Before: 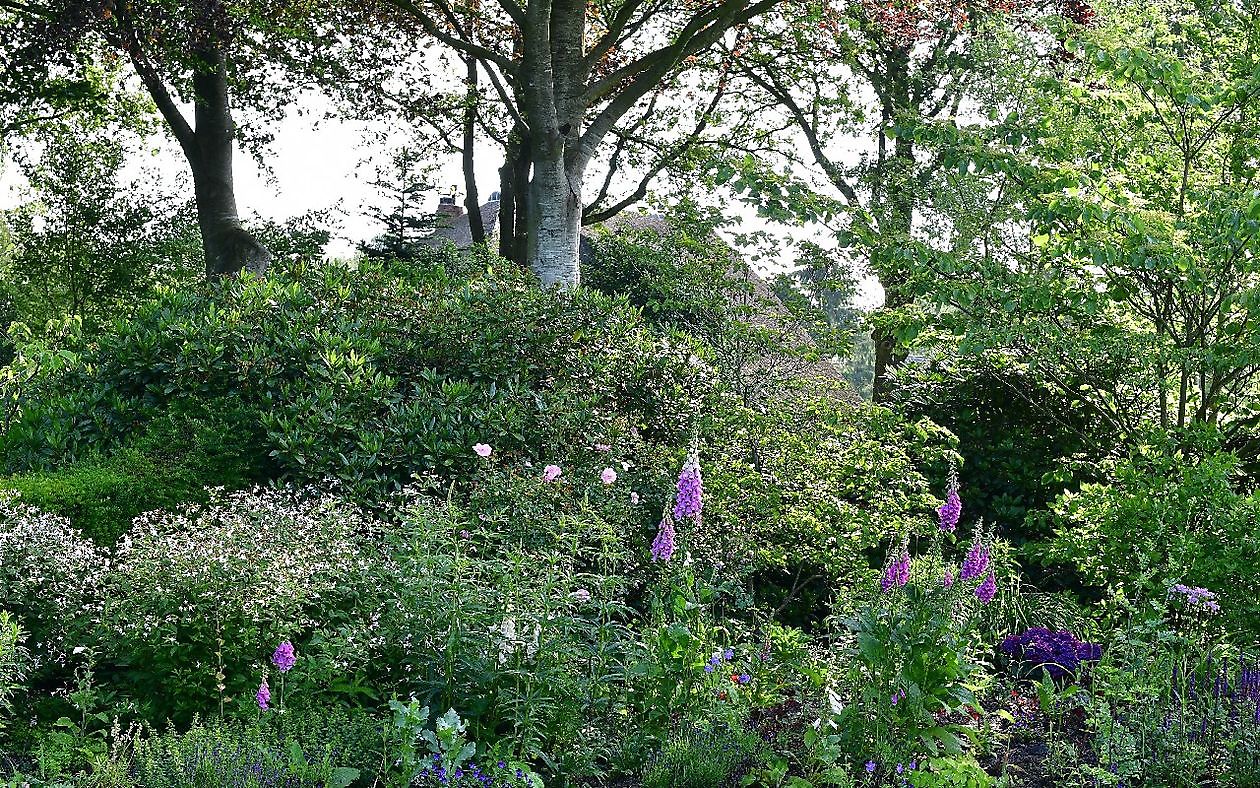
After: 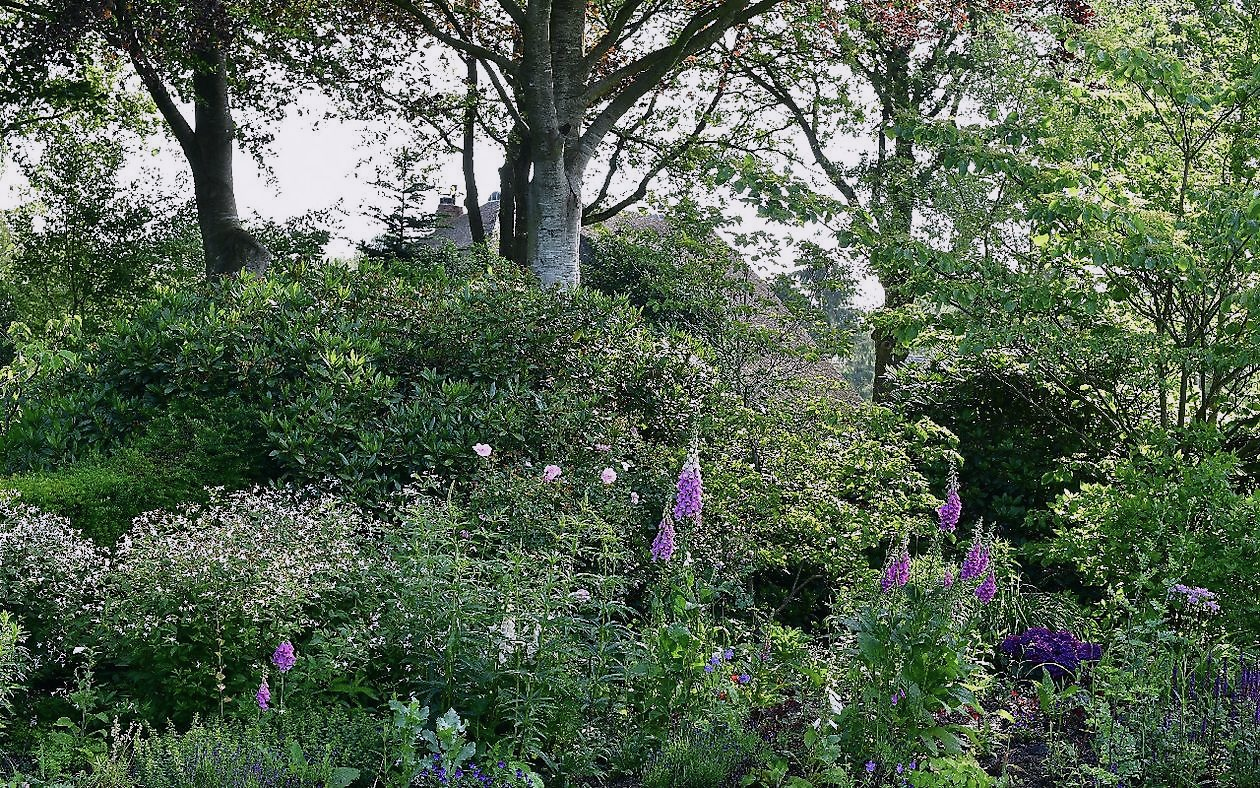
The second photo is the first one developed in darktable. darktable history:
contrast brightness saturation: saturation -0.1
white balance: red 1.009, blue 1.027
exposure: black level correction 0, exposure 0.4 EV, compensate exposure bias true, compensate highlight preservation false
